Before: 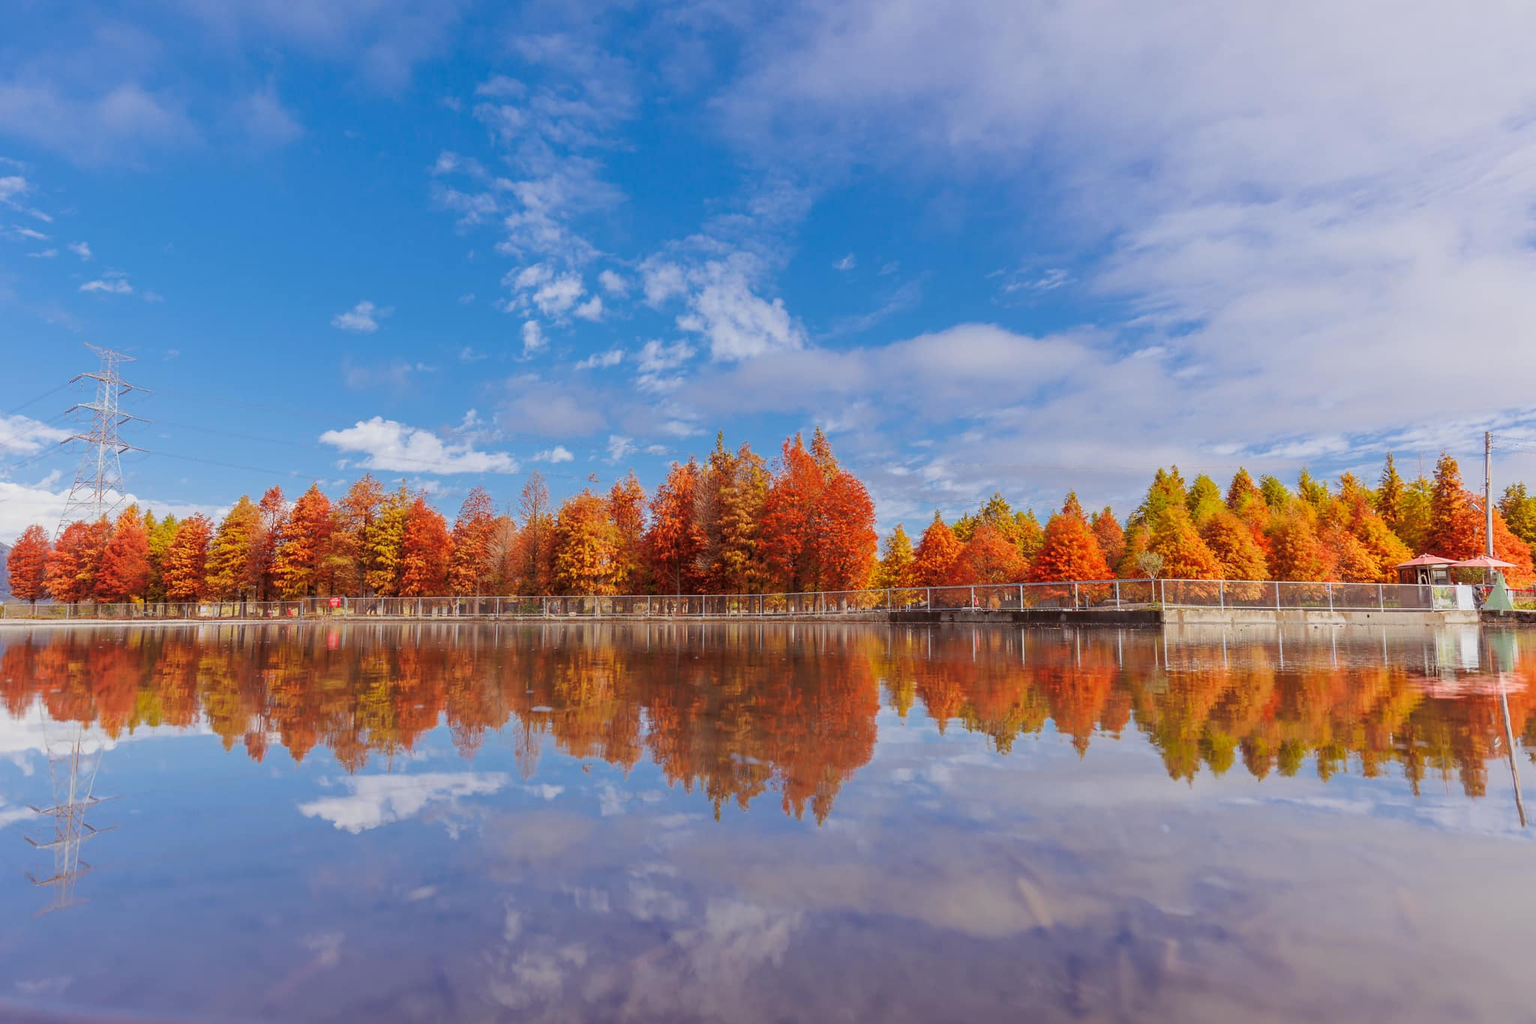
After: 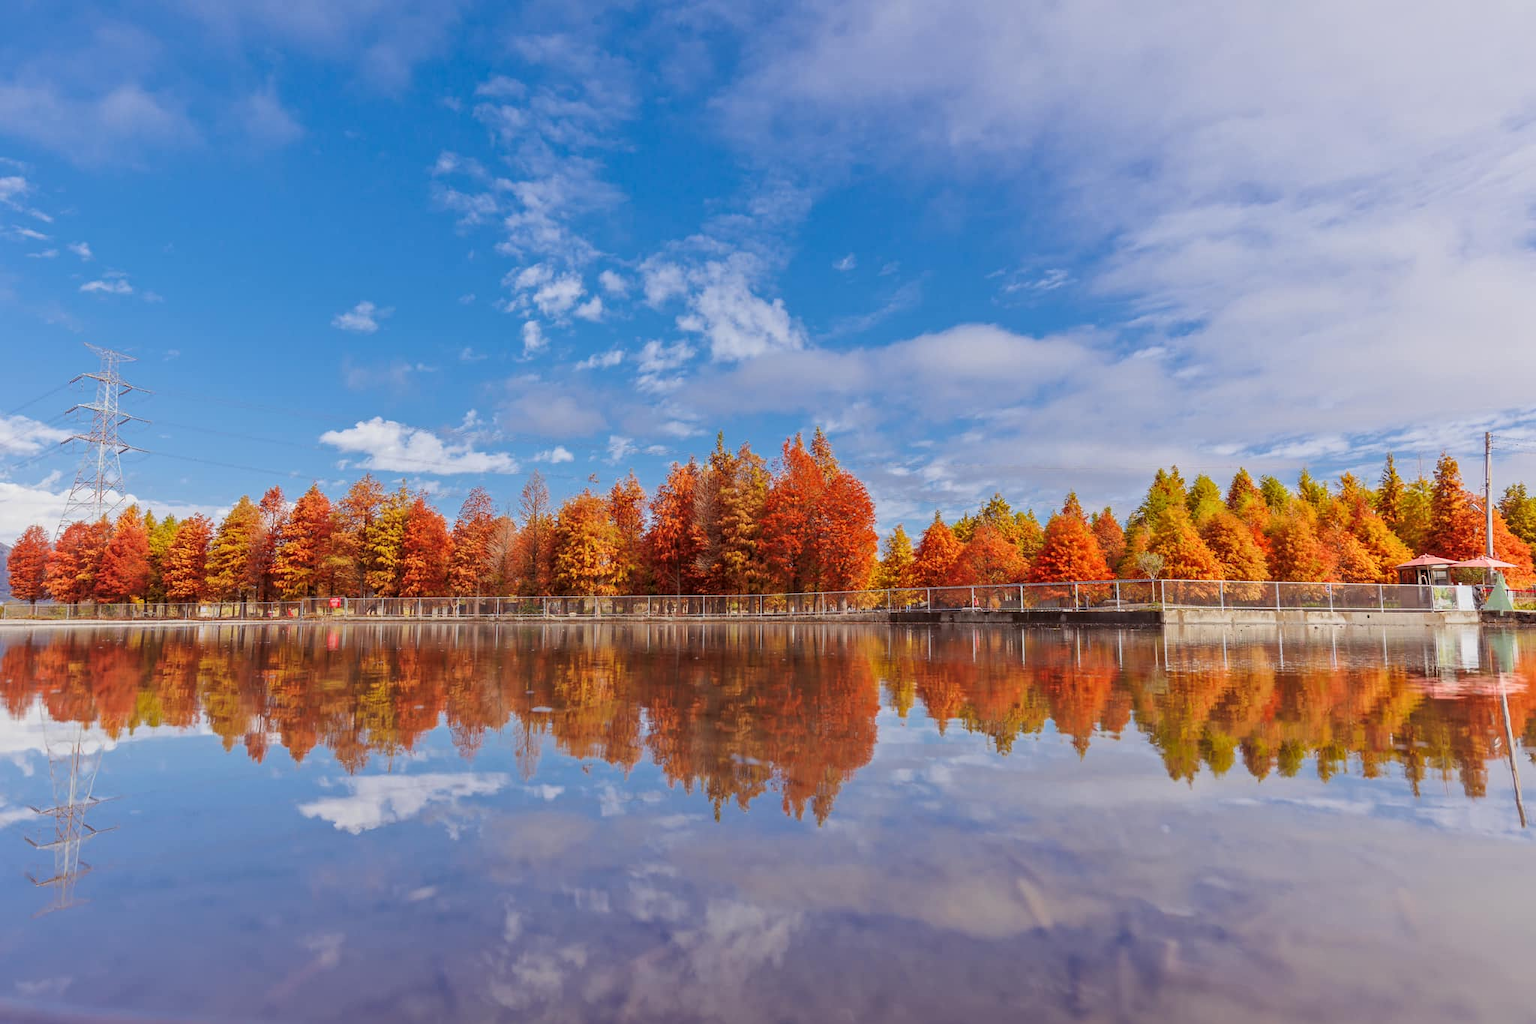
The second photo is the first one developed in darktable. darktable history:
local contrast: mode bilateral grid, contrast 28, coarseness 17, detail 115%, midtone range 0.2
